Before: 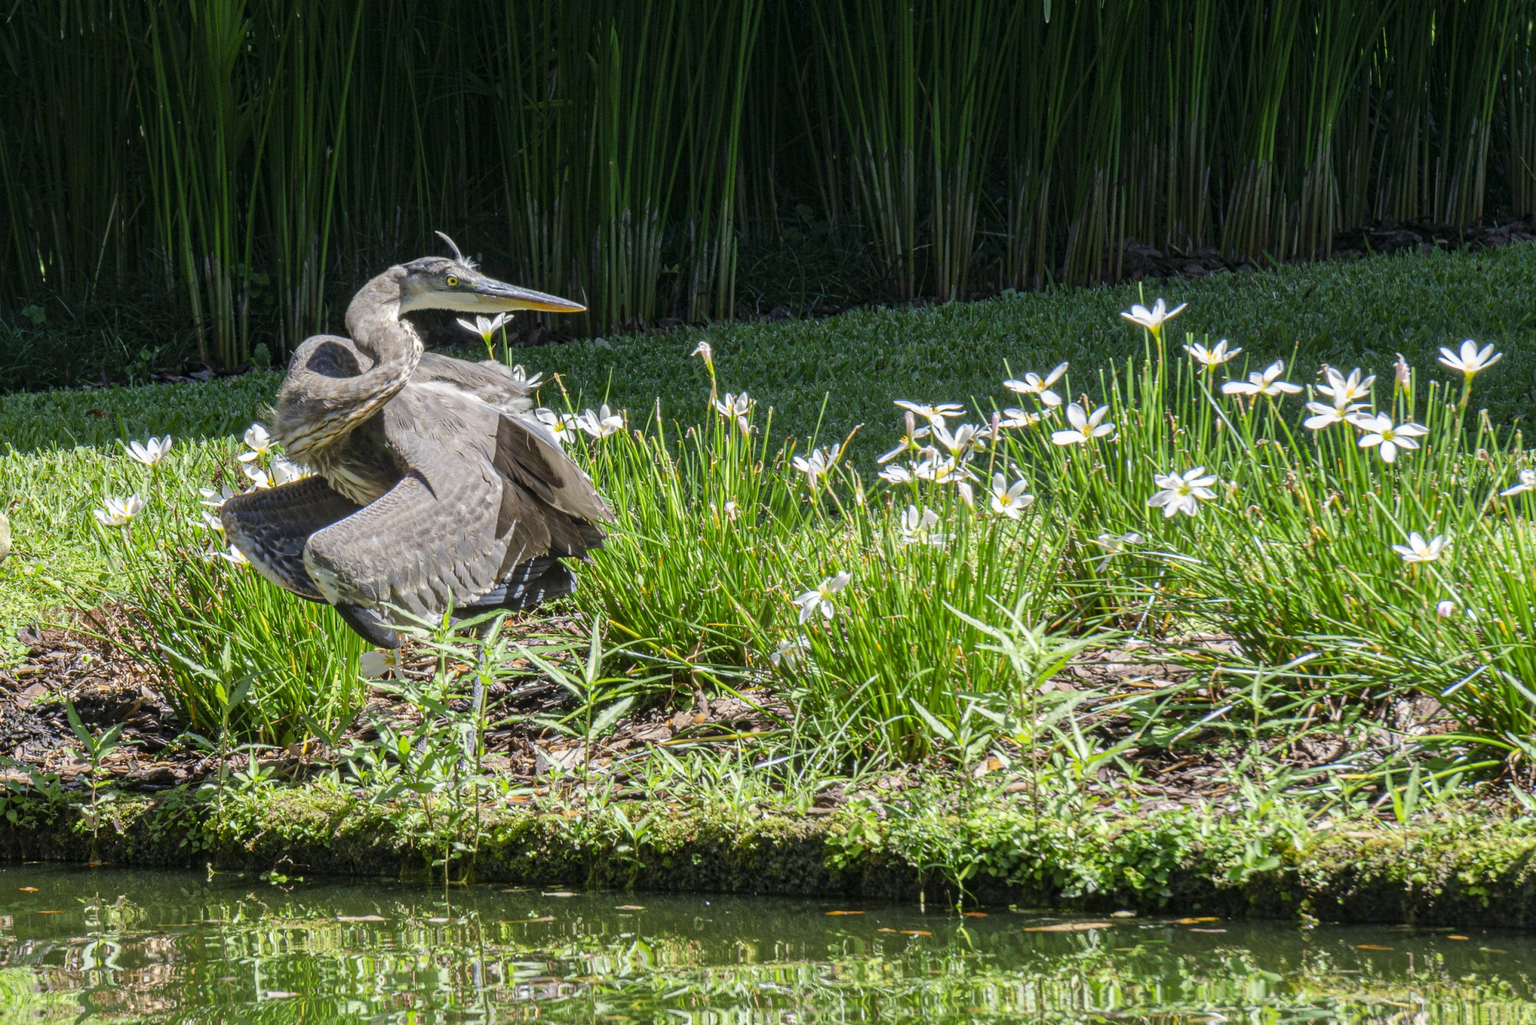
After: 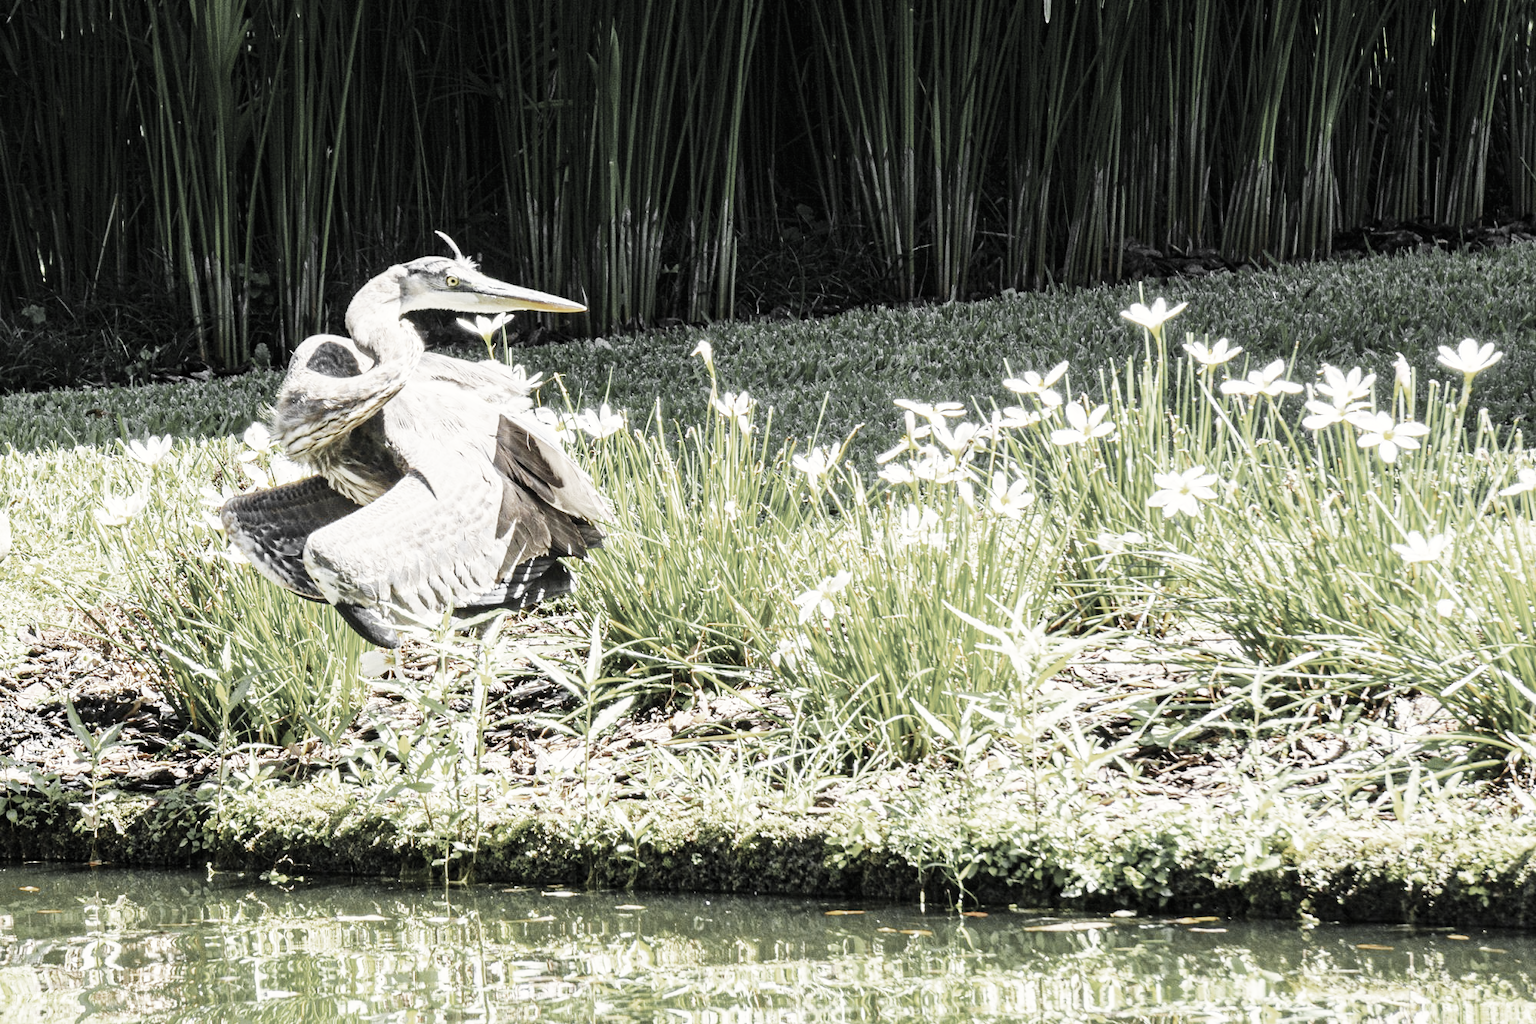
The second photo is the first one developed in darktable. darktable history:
color correction: highlights b* 2.9
color zones: curves: ch0 [(0, 0.613) (0.01, 0.613) (0.245, 0.448) (0.498, 0.529) (0.642, 0.665) (0.879, 0.777) (0.99, 0.613)]; ch1 [(0, 0.035) (0.121, 0.189) (0.259, 0.197) (0.415, 0.061) (0.589, 0.022) (0.732, 0.022) (0.857, 0.026) (0.991, 0.053)]
exposure: black level correction 0.001, exposure 0.5 EV, compensate highlight preservation false
base curve: curves: ch0 [(0, 0) (0.007, 0.004) (0.027, 0.03) (0.046, 0.07) (0.207, 0.54) (0.442, 0.872) (0.673, 0.972) (1, 1)], preserve colors none
